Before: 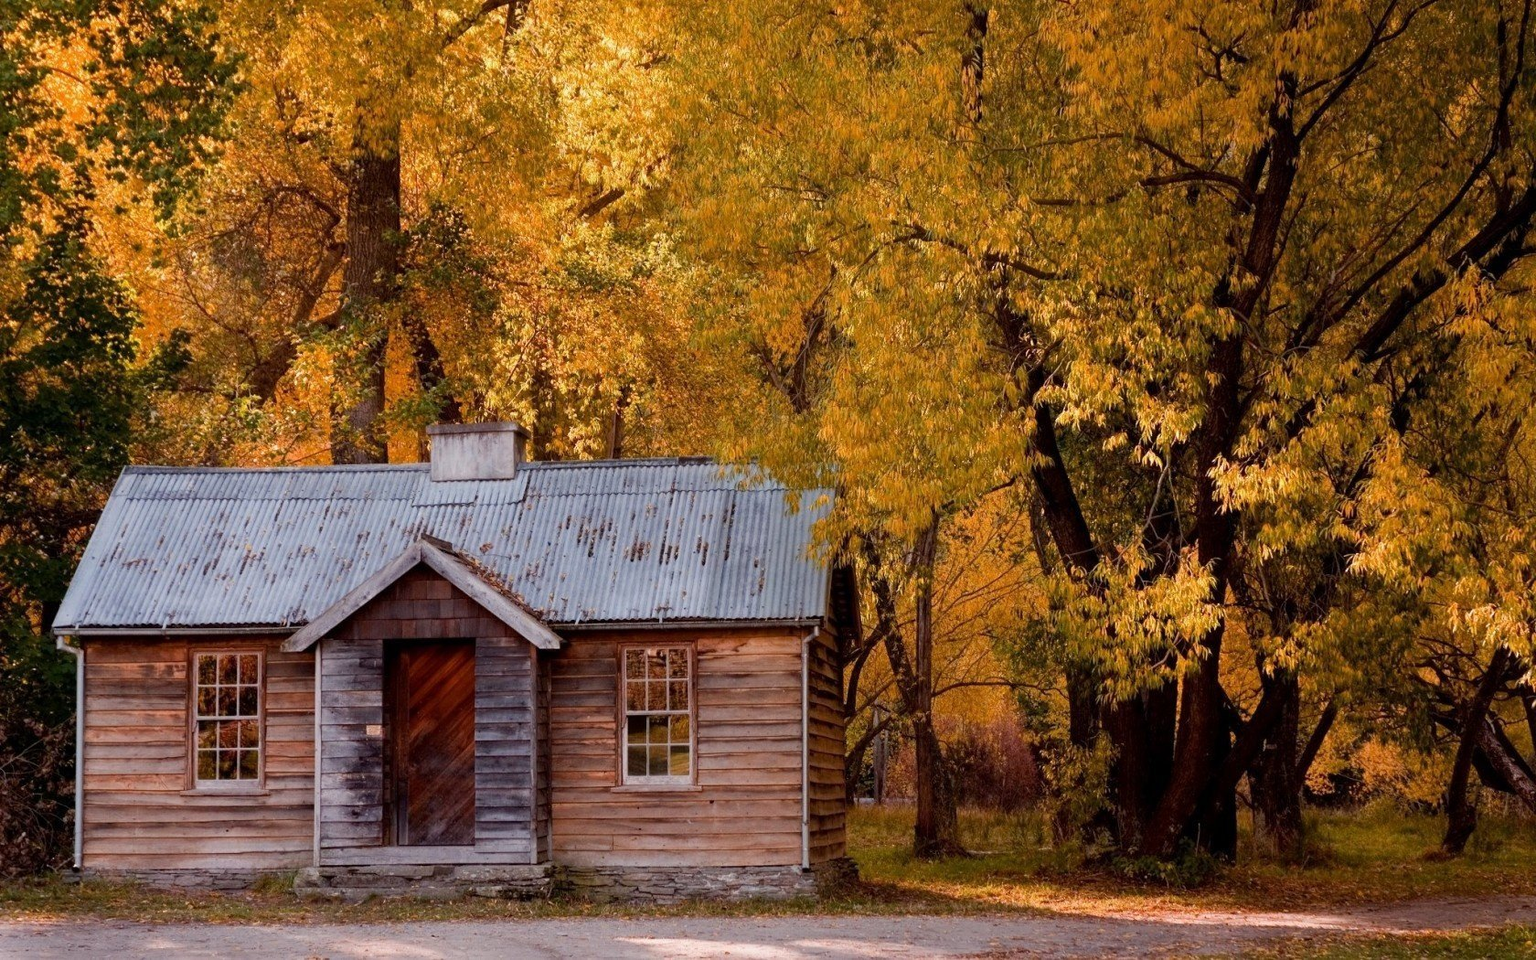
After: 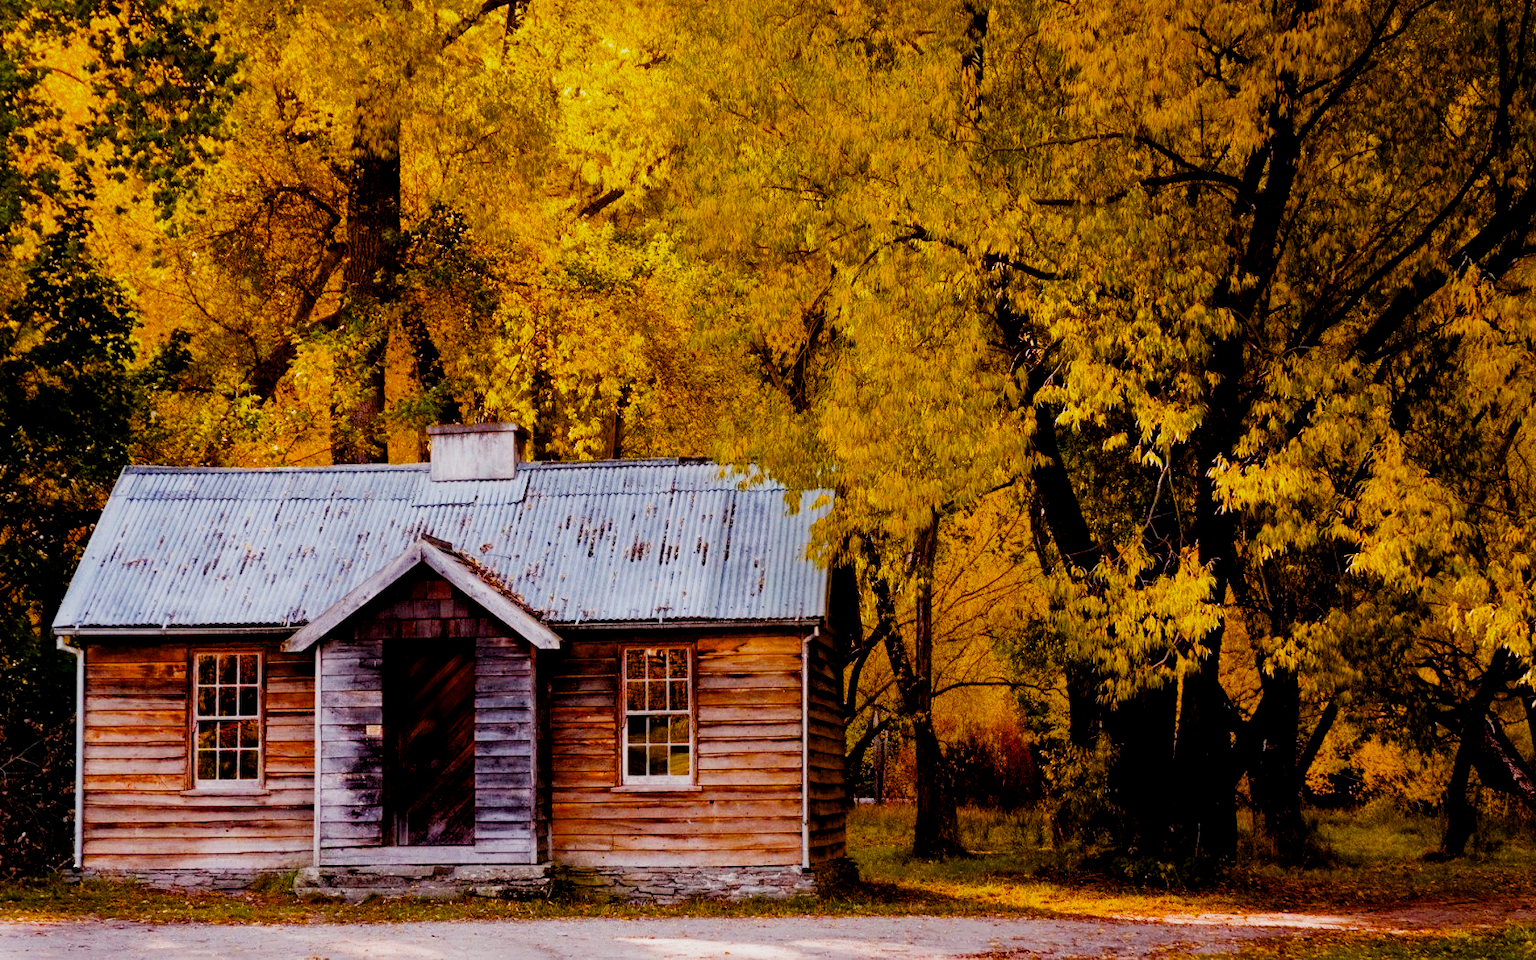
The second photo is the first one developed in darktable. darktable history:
exposure: exposure 0.601 EV, compensate highlight preservation false
local contrast: mode bilateral grid, contrast 21, coarseness 51, detail 119%, midtone range 0.2
filmic rgb: black relative exposure -6.9 EV, white relative exposure 5.64 EV, threshold 3.02 EV, hardness 2.85, add noise in highlights 0.001, preserve chrominance no, color science v3 (2019), use custom middle-gray values true, contrast in highlights soft, enable highlight reconstruction true
color balance rgb: shadows lift › luminance -19.583%, power › hue 309.1°, linear chroma grading › global chroma 24.65%, perceptual saturation grading › global saturation 29.711%, global vibrance 9.24%, contrast 15.367%, saturation formula JzAzBz (2021)
